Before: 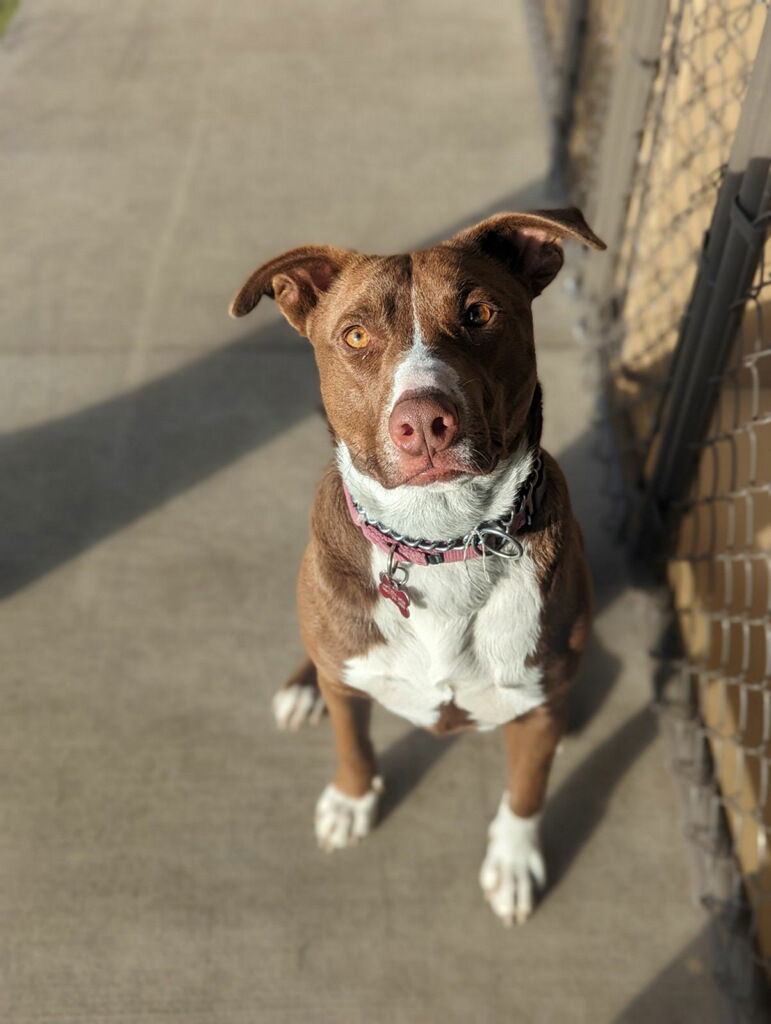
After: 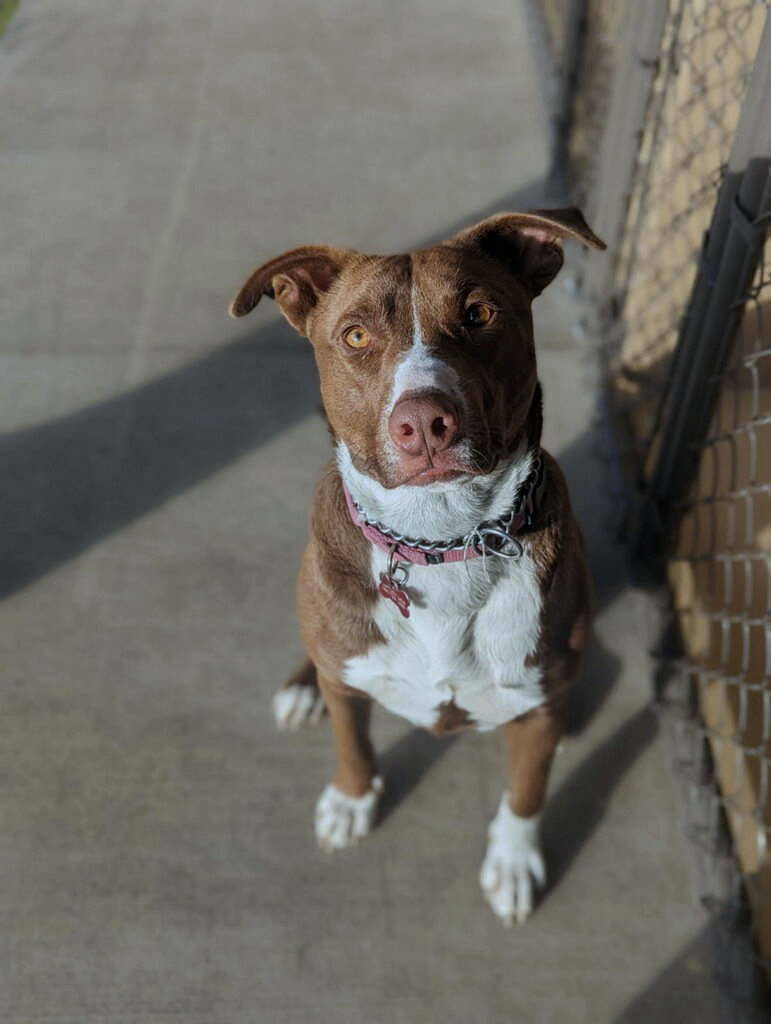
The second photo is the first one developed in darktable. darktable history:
white balance: red 0.931, blue 1.11
exposure: exposure -0.492 EV, compensate highlight preservation false
